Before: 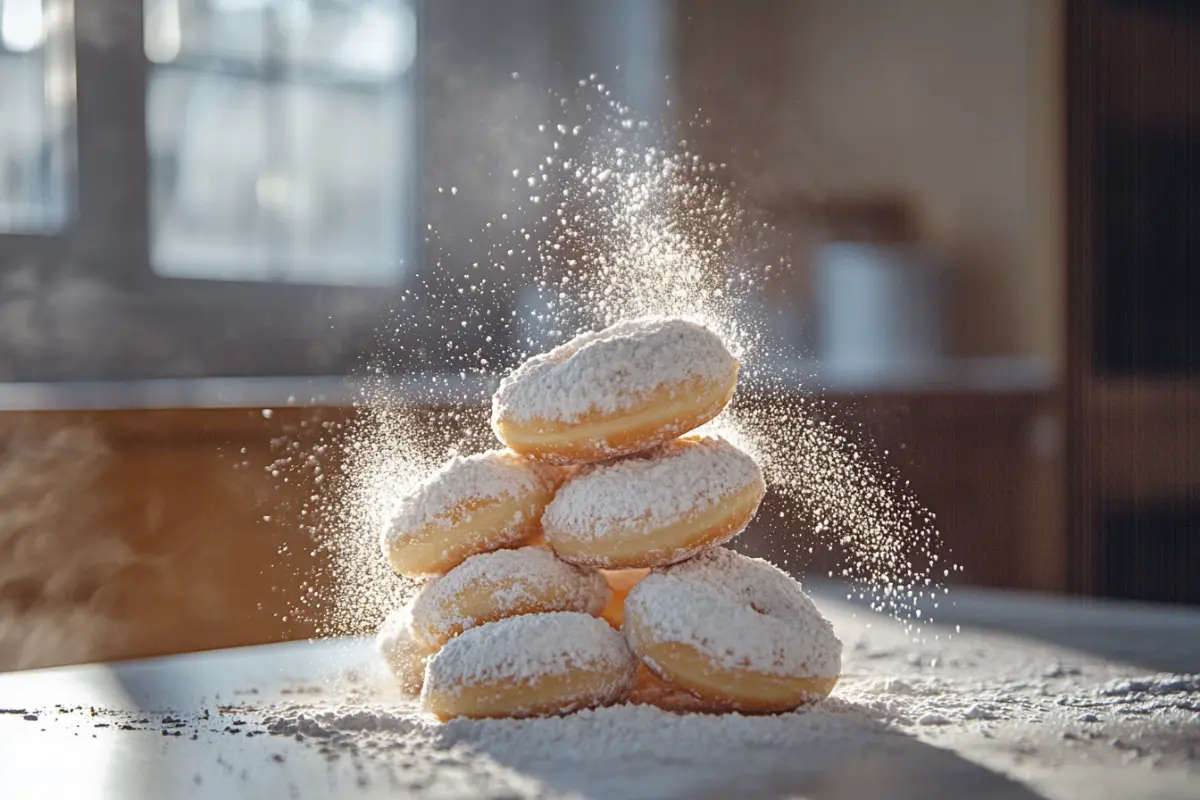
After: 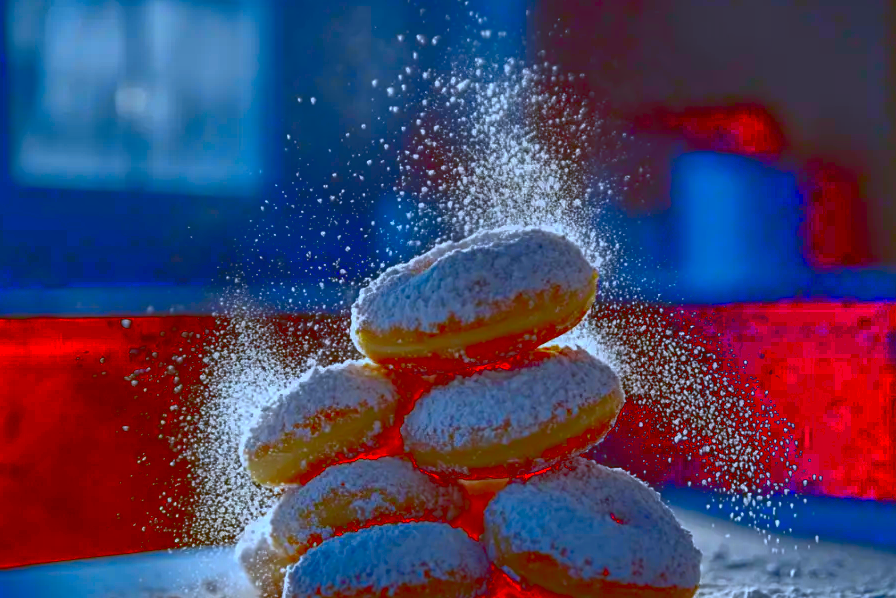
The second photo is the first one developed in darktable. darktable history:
contrast brightness saturation: brightness -1, saturation 1
crop and rotate: left 11.831%, top 11.346%, right 13.429%, bottom 13.899%
shadows and highlights: on, module defaults
tone curve: curves: ch0 [(0, 0.068) (1, 0.961)], color space Lab, linked channels, preserve colors none
white balance: red 0.926, green 1.003, blue 1.133
